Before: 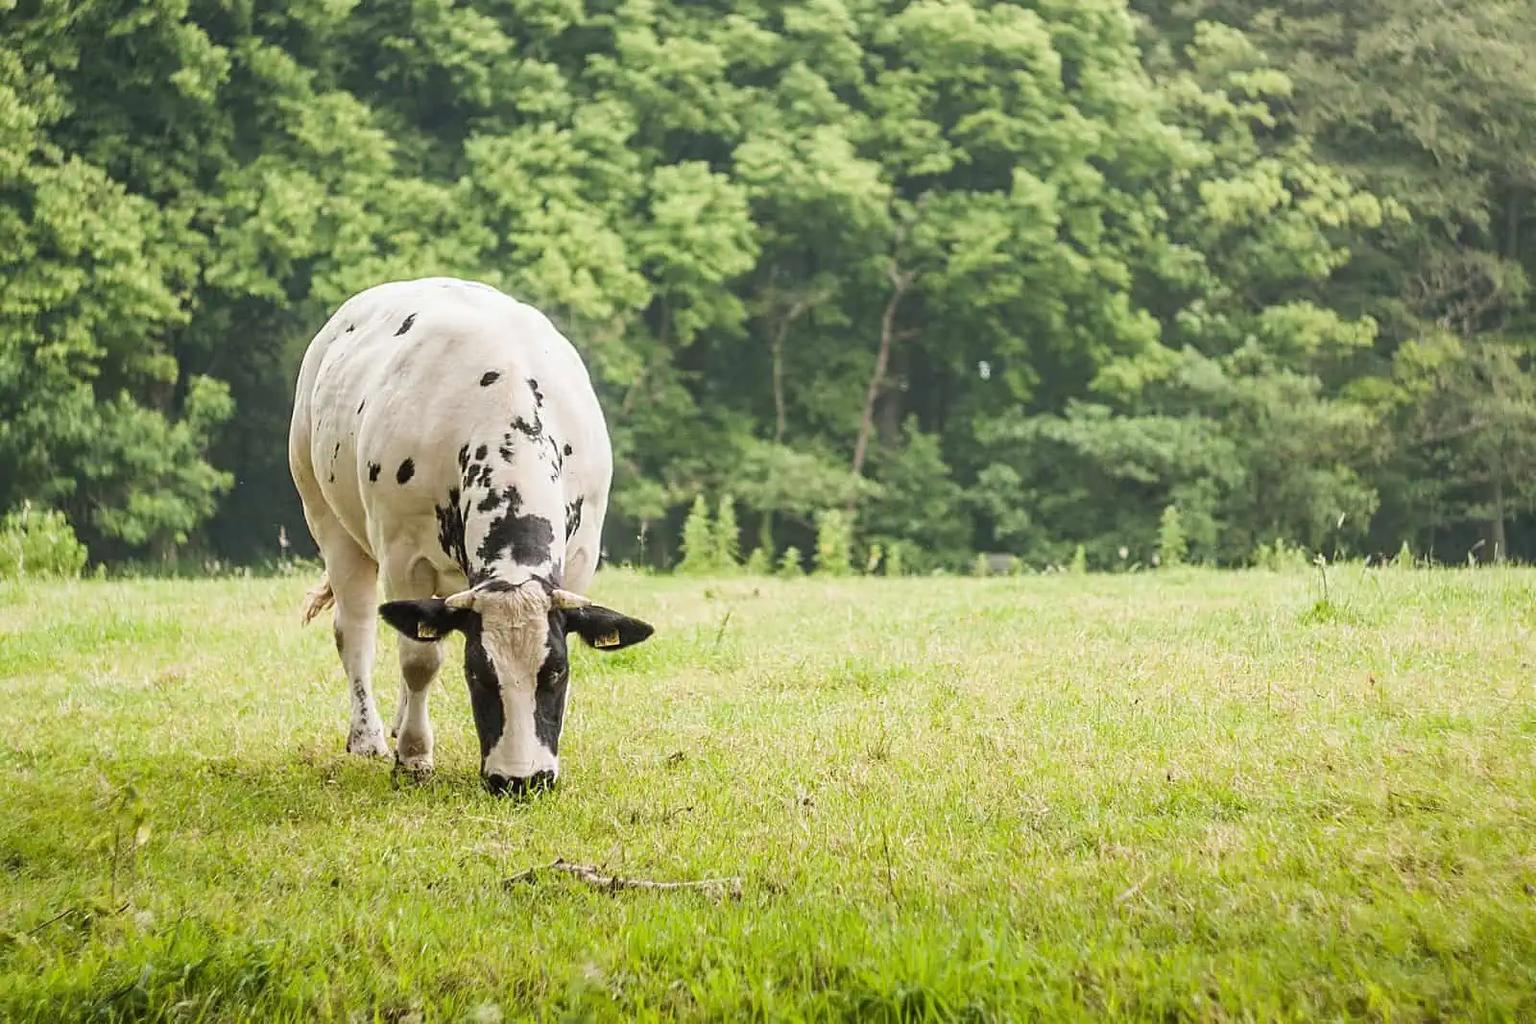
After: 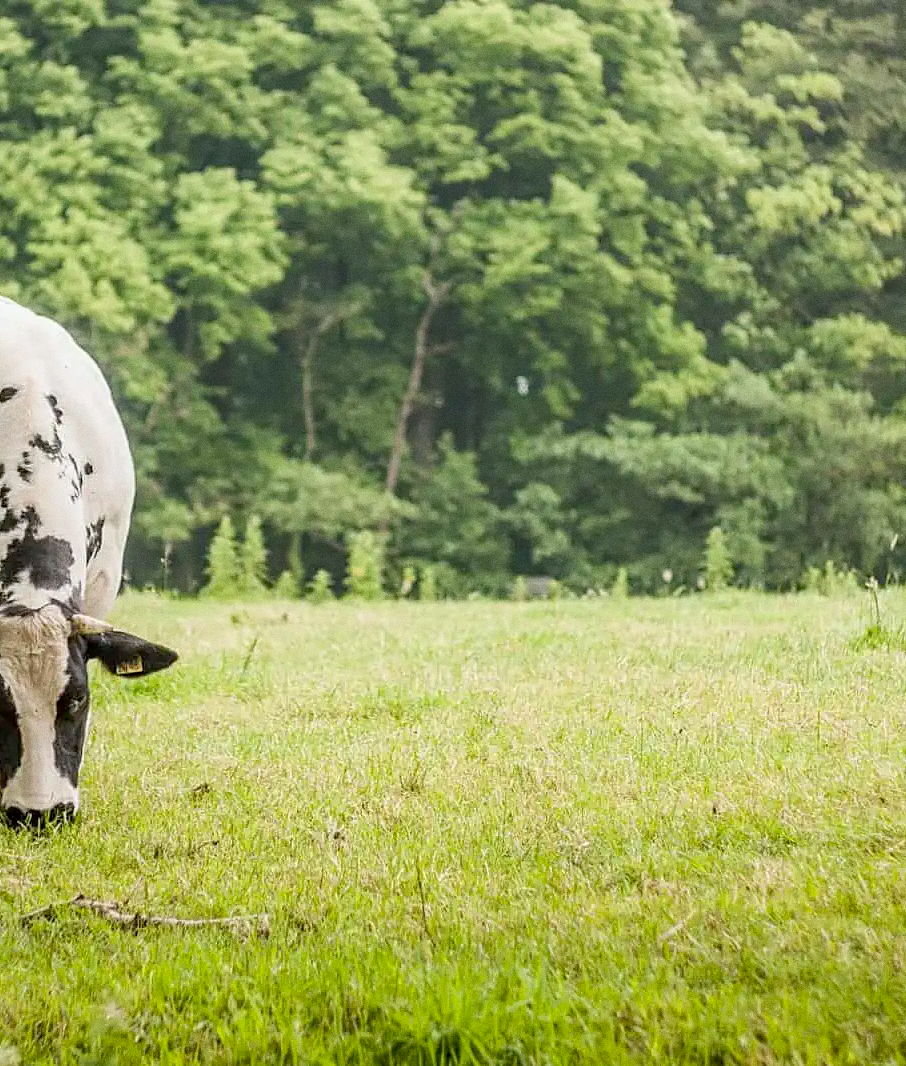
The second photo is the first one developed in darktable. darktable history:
crop: left 31.458%, top 0%, right 11.876%
exposure: black level correction 0.011, compensate highlight preservation false
local contrast: detail 110%
grain: on, module defaults
